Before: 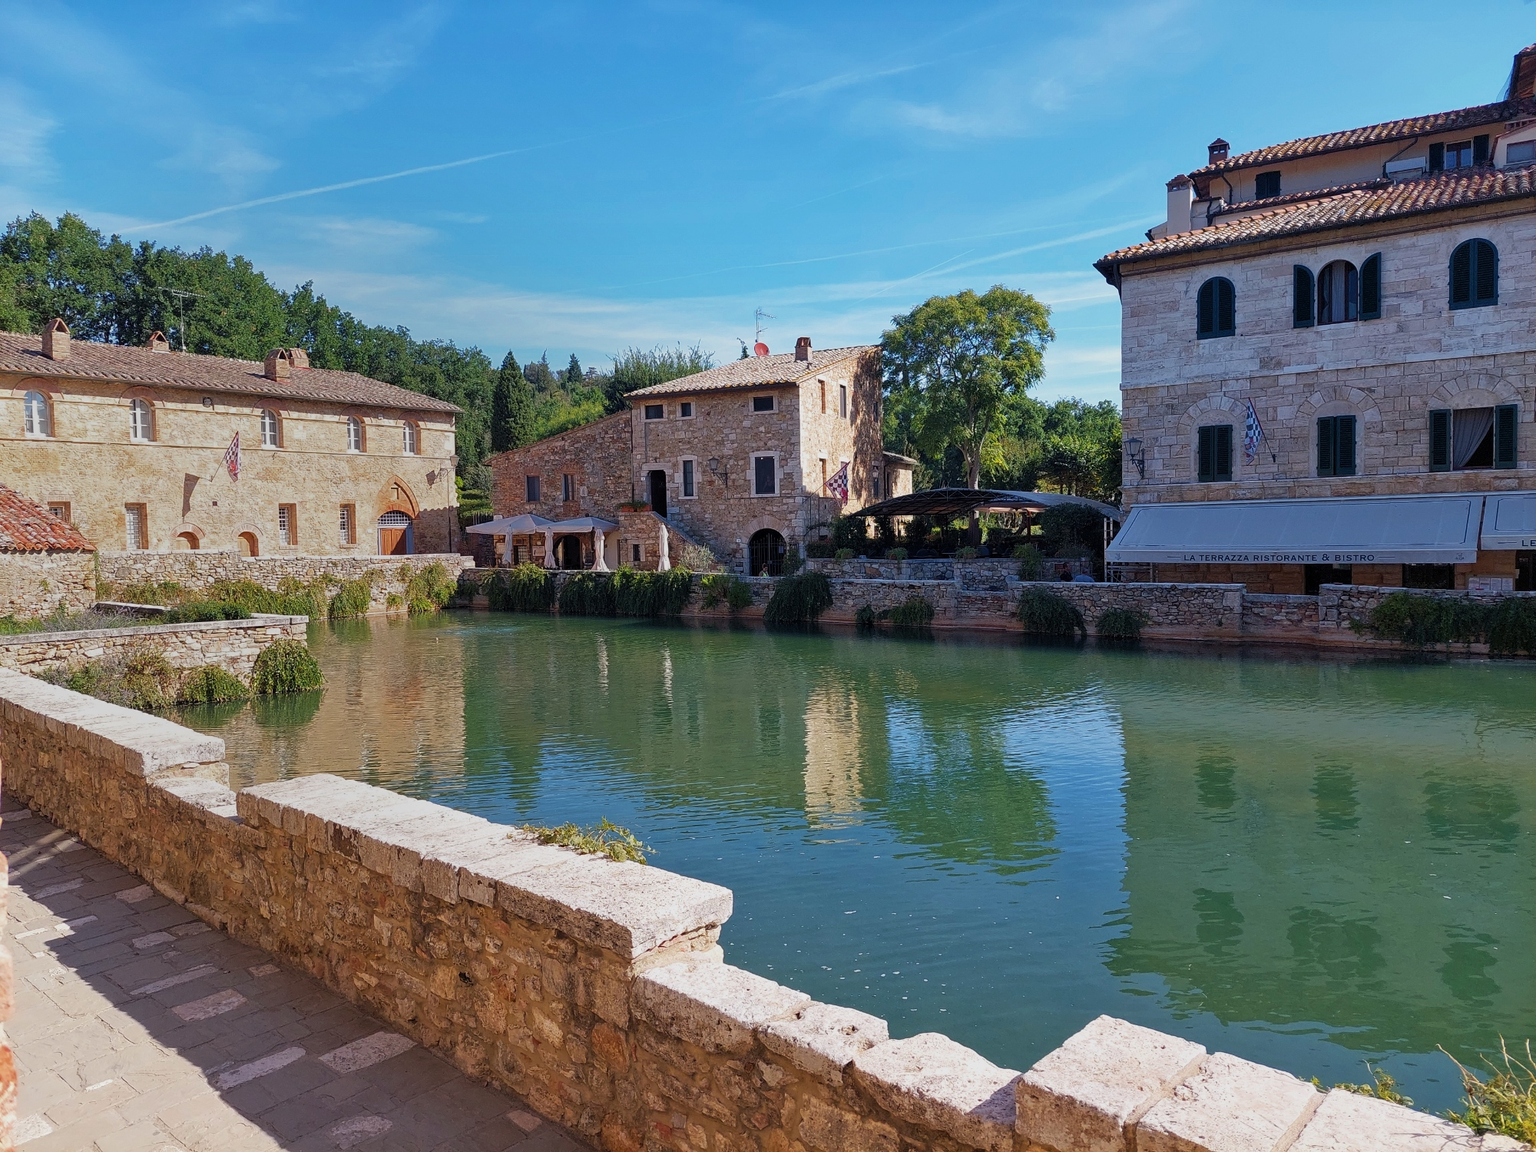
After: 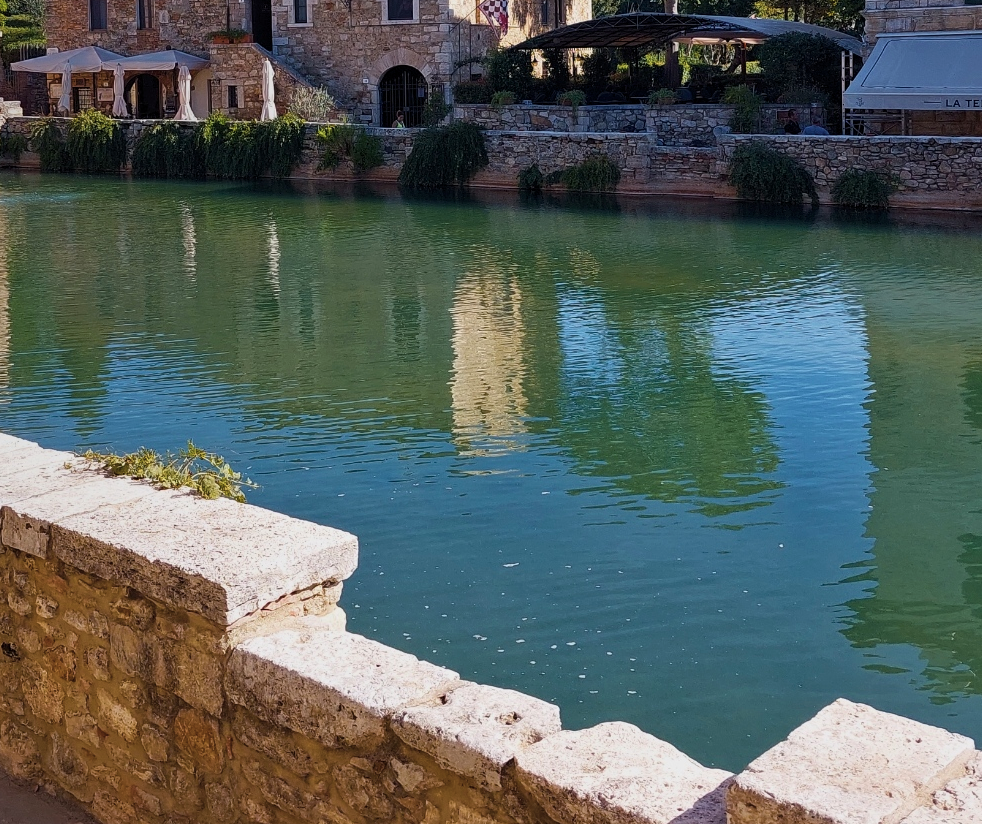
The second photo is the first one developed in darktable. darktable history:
tone equalizer: on, module defaults
crop: left 29.802%, top 41.554%, right 21.056%, bottom 3.479%
contrast brightness saturation: contrast 0.099, saturation -0.375
color balance rgb: perceptual saturation grading › global saturation 31.145%, global vibrance 44.213%
